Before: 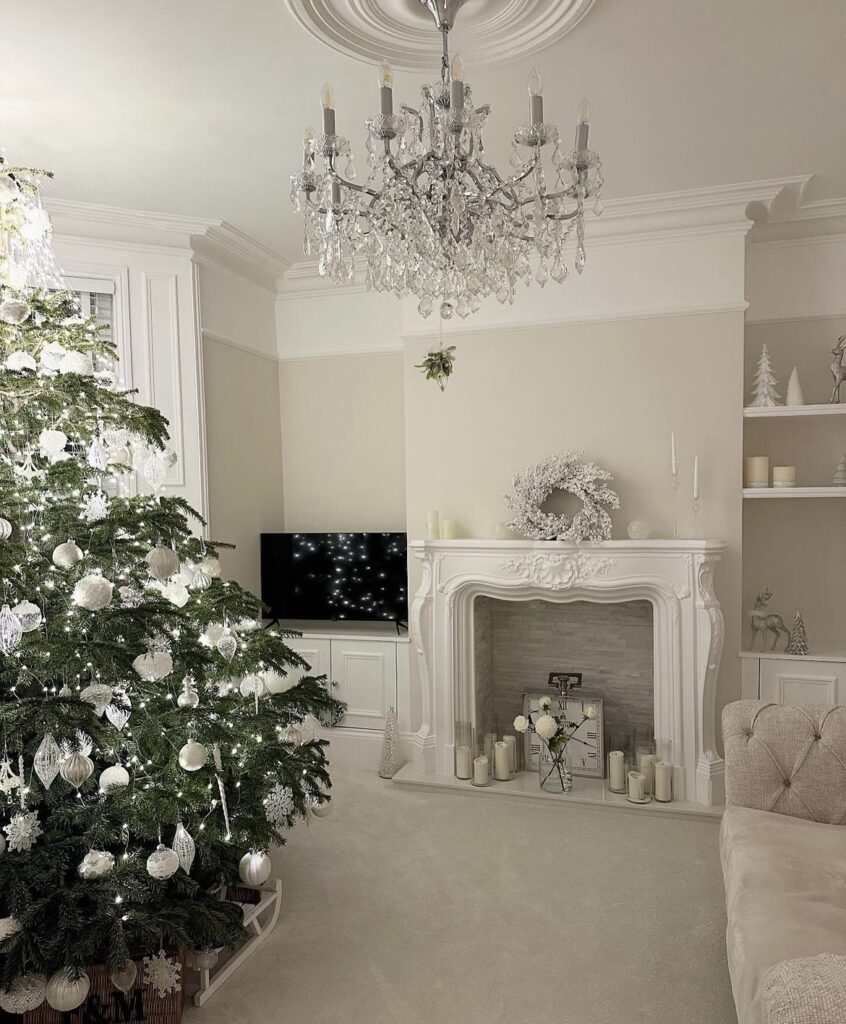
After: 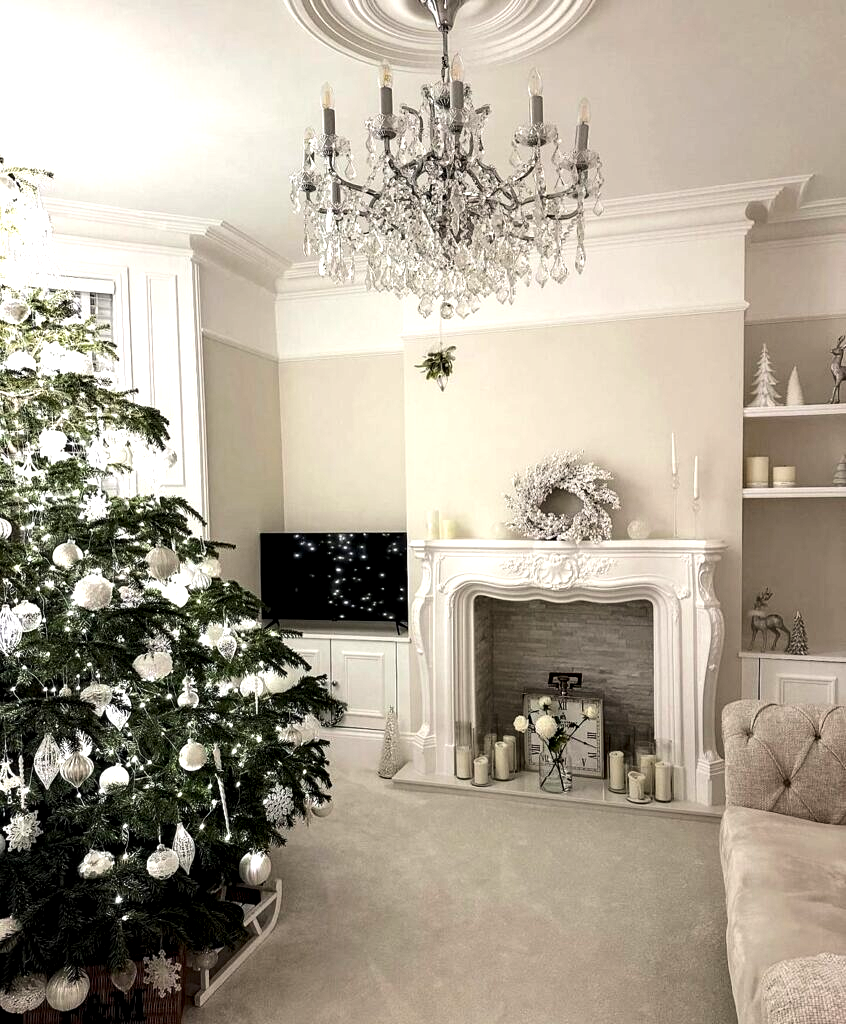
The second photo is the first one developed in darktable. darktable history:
local contrast: detail 135%, midtone range 0.75
tone equalizer: -8 EV -0.75 EV, -7 EV -0.7 EV, -6 EV -0.6 EV, -5 EV -0.4 EV, -3 EV 0.4 EV, -2 EV 0.6 EV, -1 EV 0.7 EV, +0 EV 0.75 EV, edges refinement/feathering 500, mask exposure compensation -1.57 EV, preserve details no
